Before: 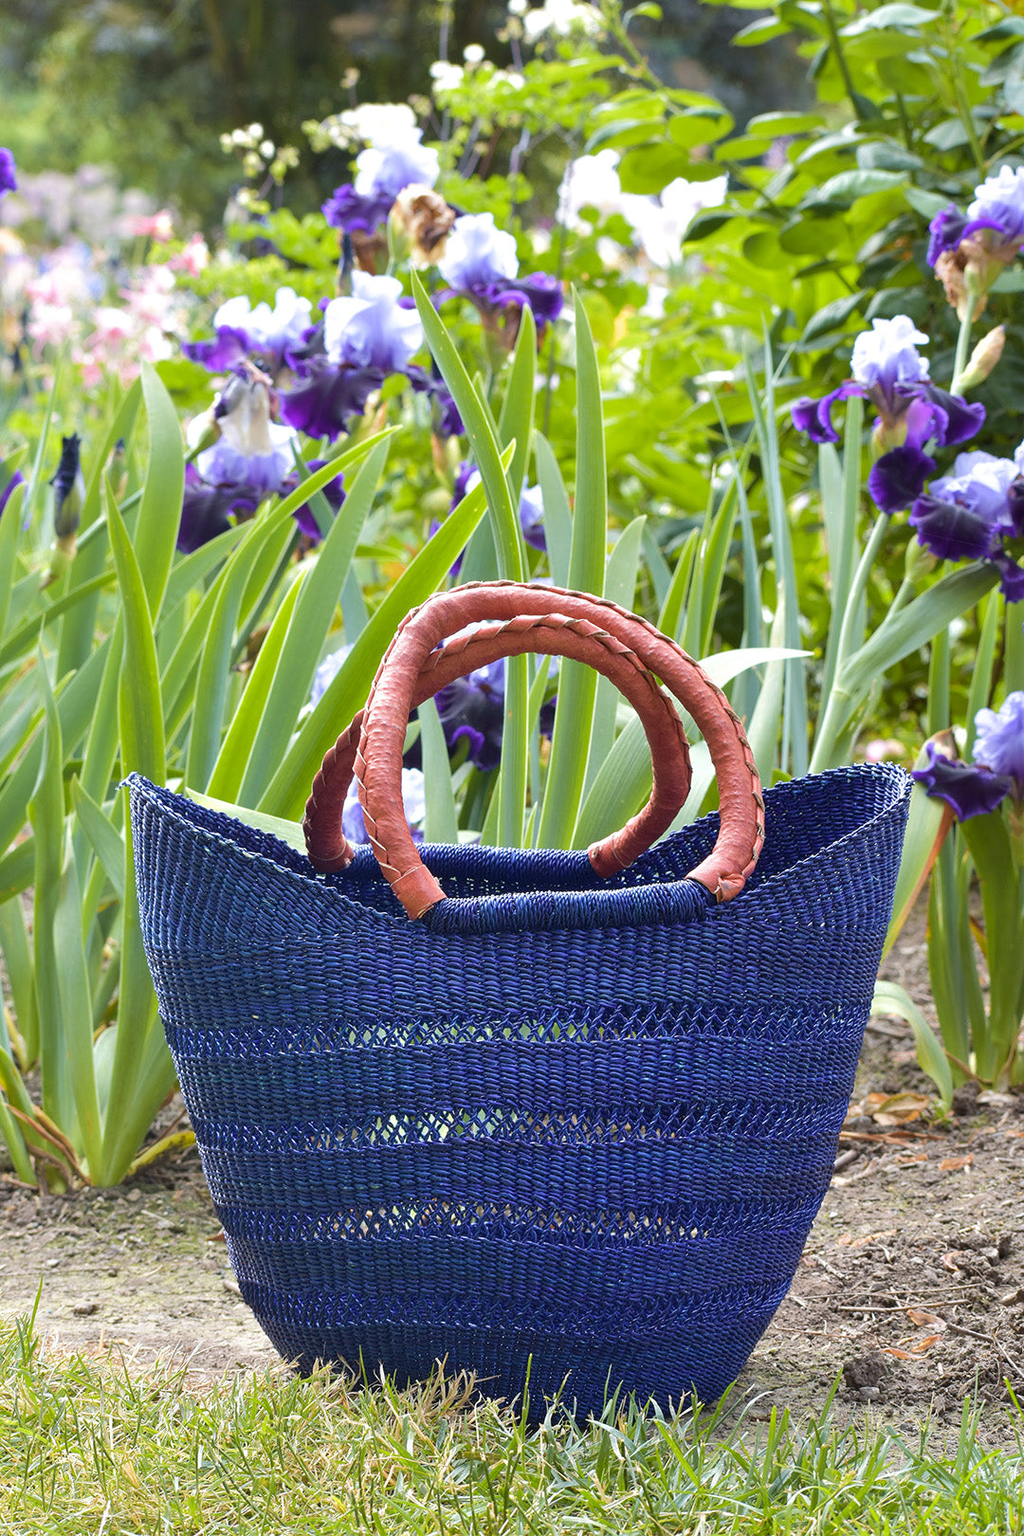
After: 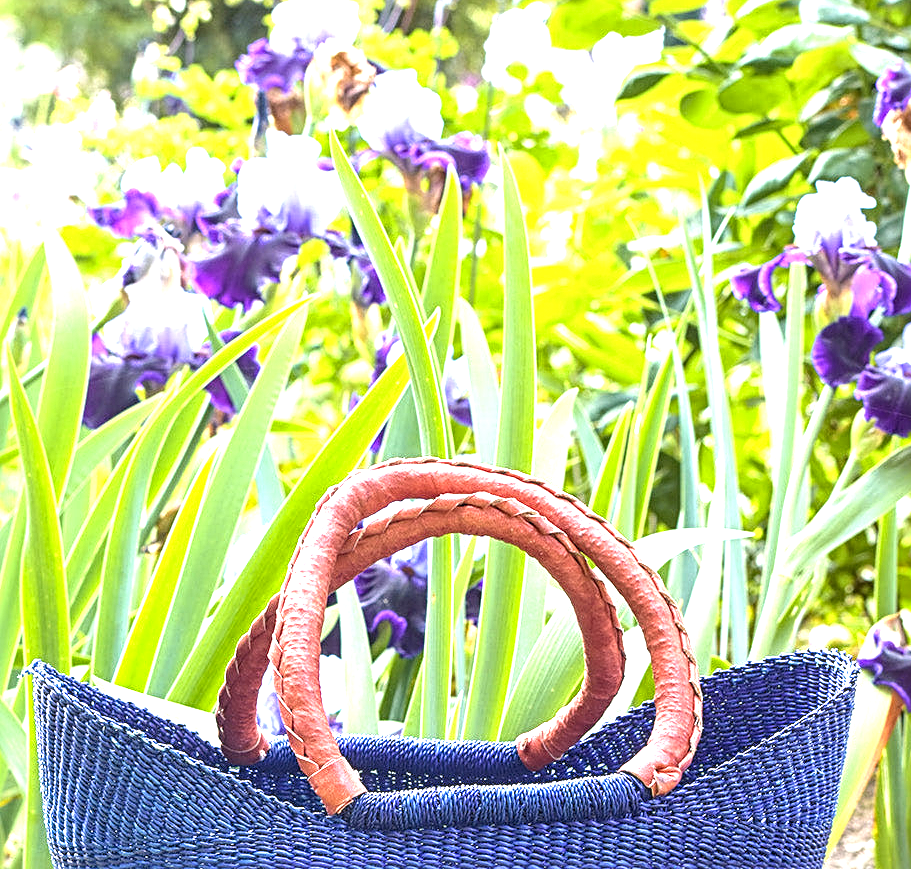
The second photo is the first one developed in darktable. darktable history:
exposure: black level correction 0, exposure 1.199 EV, compensate highlight preservation false
crop and rotate: left 9.68%, top 9.595%, right 5.949%, bottom 36.748%
sharpen: radius 3.09
levels: levels [0, 0.474, 0.947]
local contrast: on, module defaults
